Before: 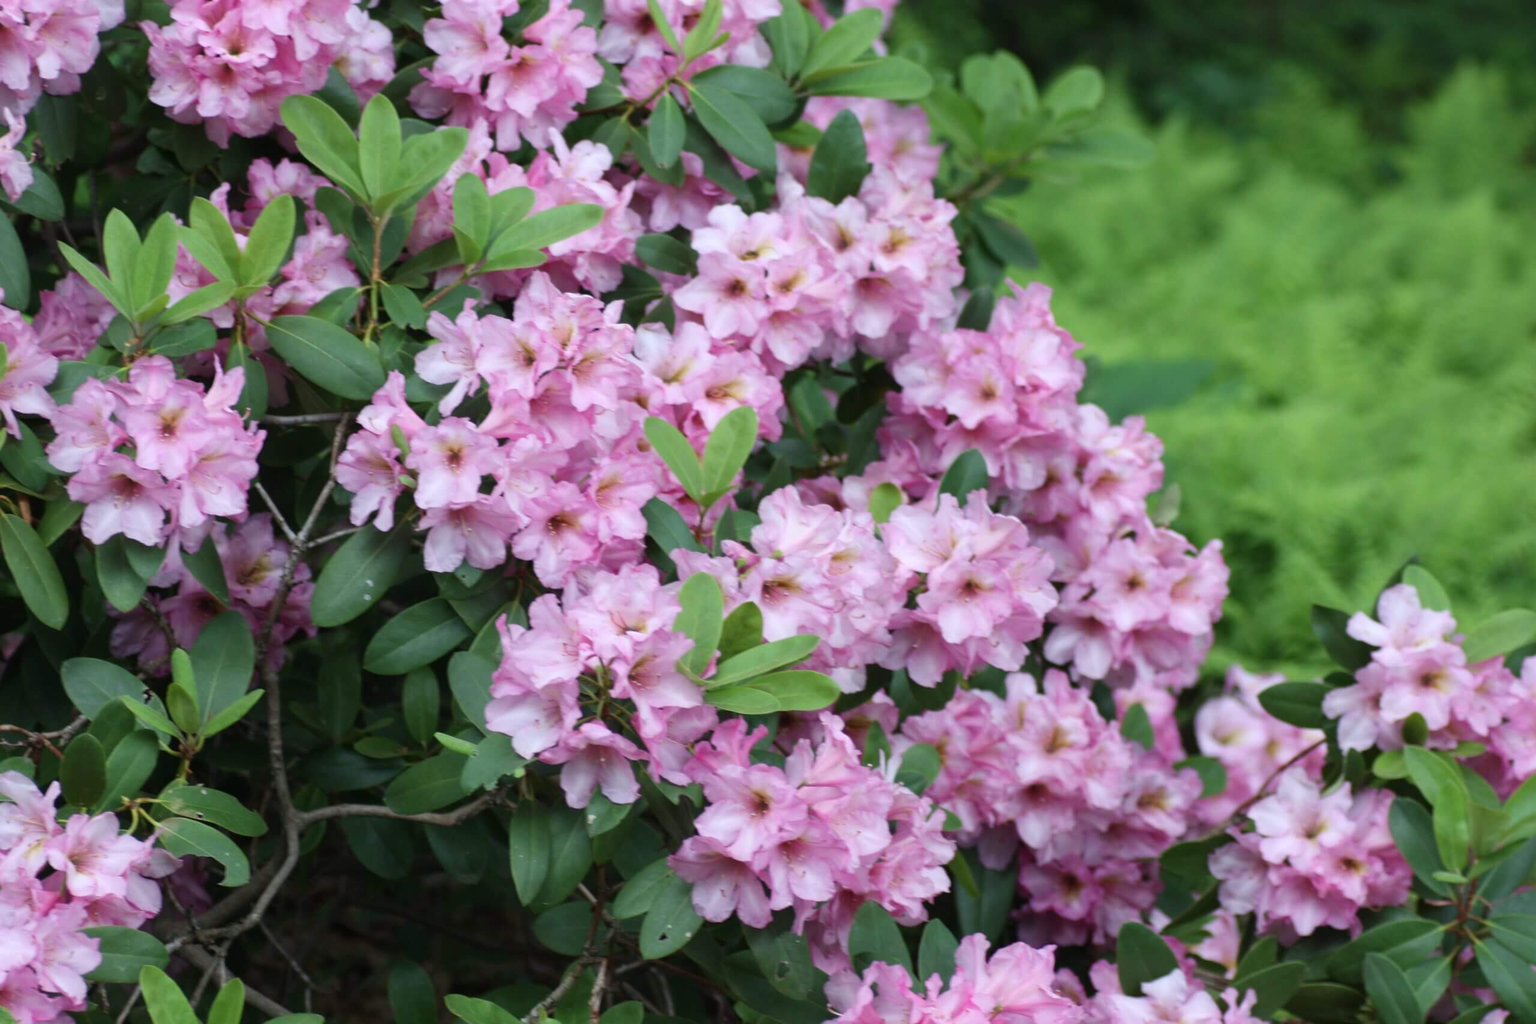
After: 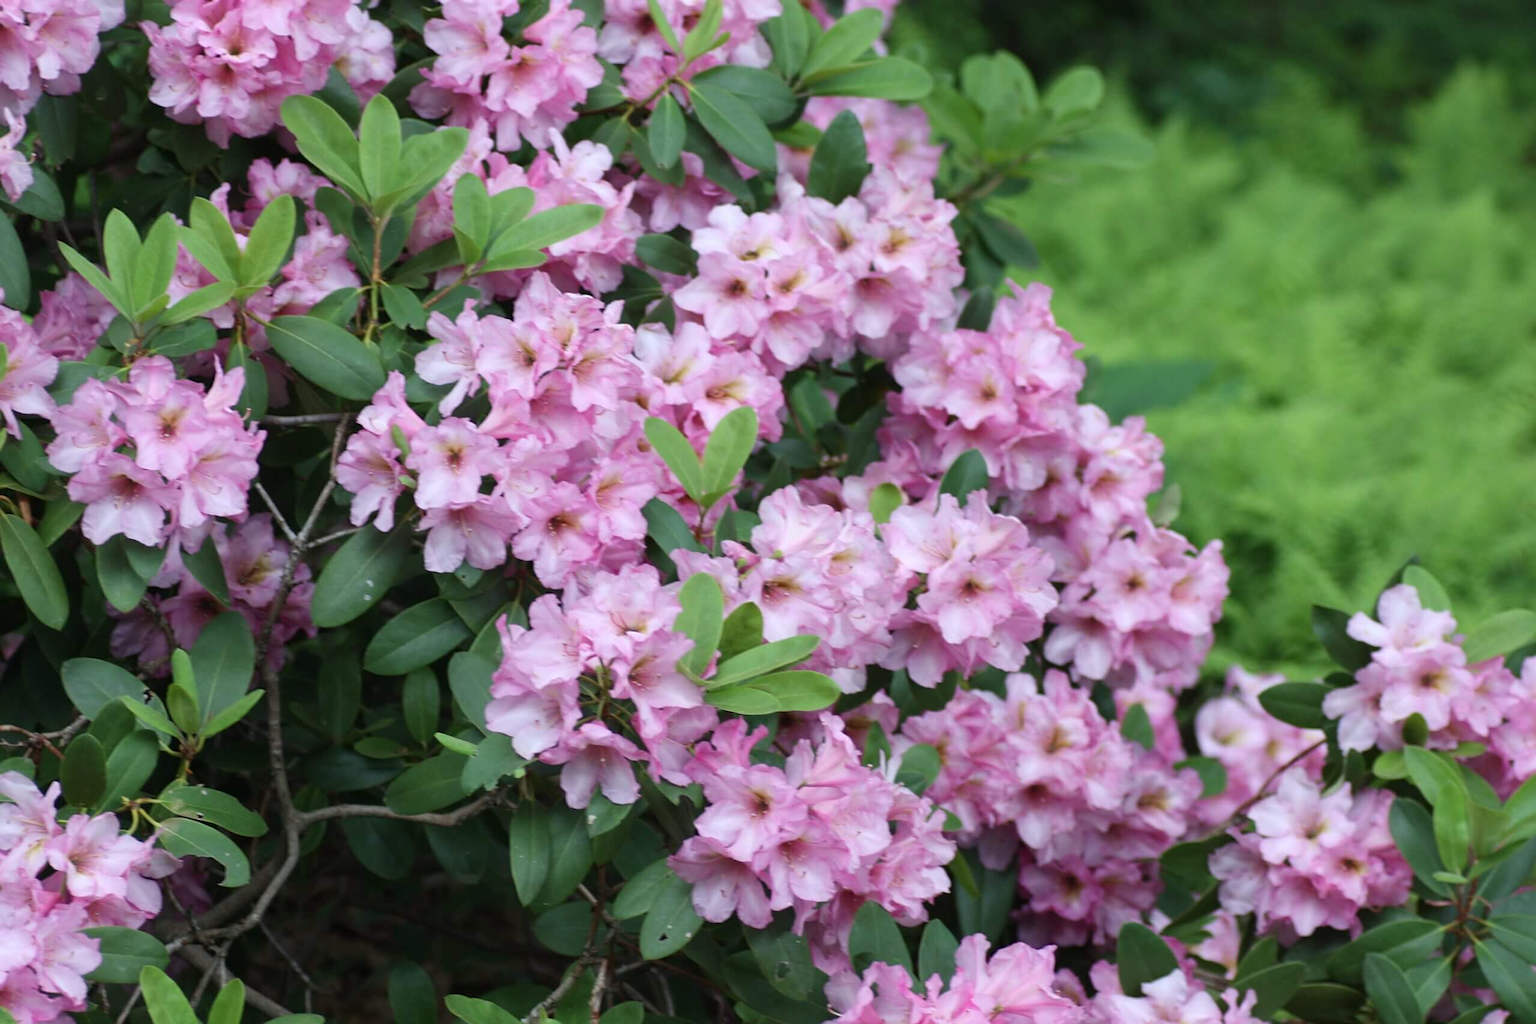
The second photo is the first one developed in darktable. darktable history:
sharpen: amount 0.2
color correction: highlights a* 0.041, highlights b* -0.25
